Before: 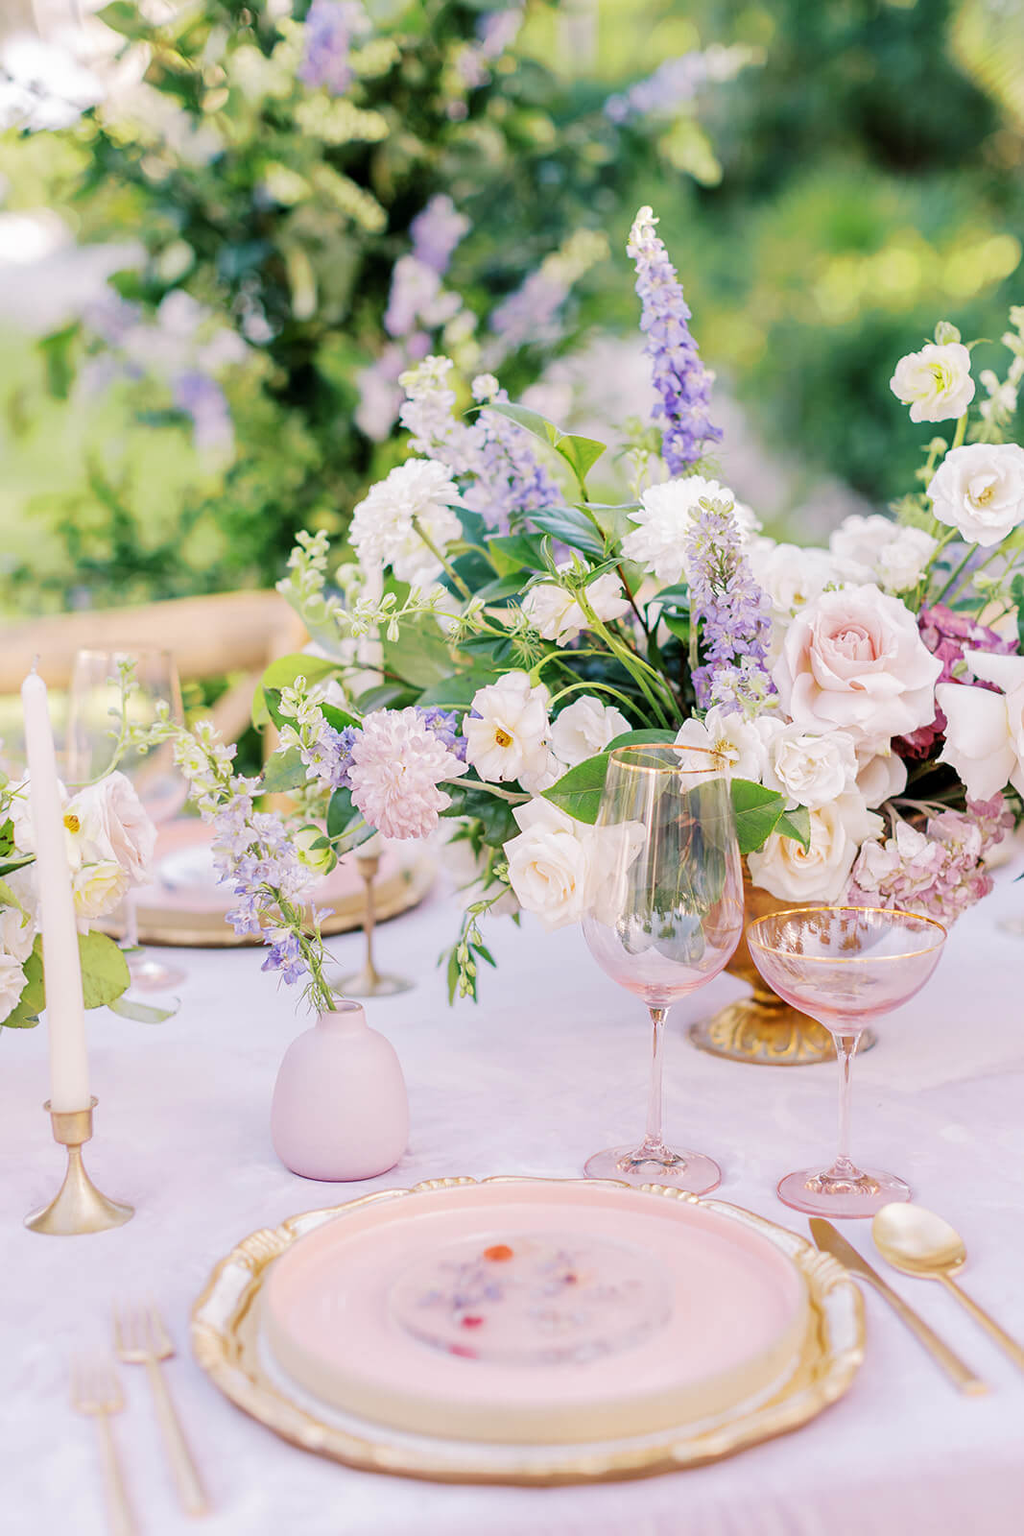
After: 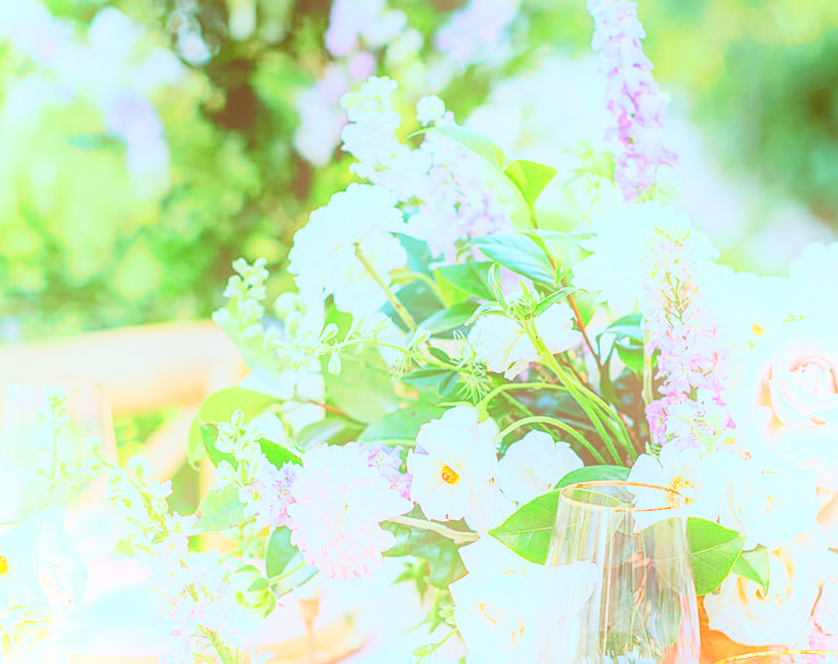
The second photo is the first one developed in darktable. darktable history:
bloom: on, module defaults
local contrast: on, module defaults
color correction: highlights a* -14.62, highlights b* -16.22, shadows a* 10.12, shadows b* 29.4
sharpen: on, module defaults
contrast brightness saturation: contrast 0.24, brightness 0.26, saturation 0.39
shadows and highlights: shadows 35, highlights -35, soften with gaussian
filmic rgb: black relative exposure -7.65 EV, white relative exposure 4.56 EV, hardness 3.61
crop: left 7.036%, top 18.398%, right 14.379%, bottom 40.043%
